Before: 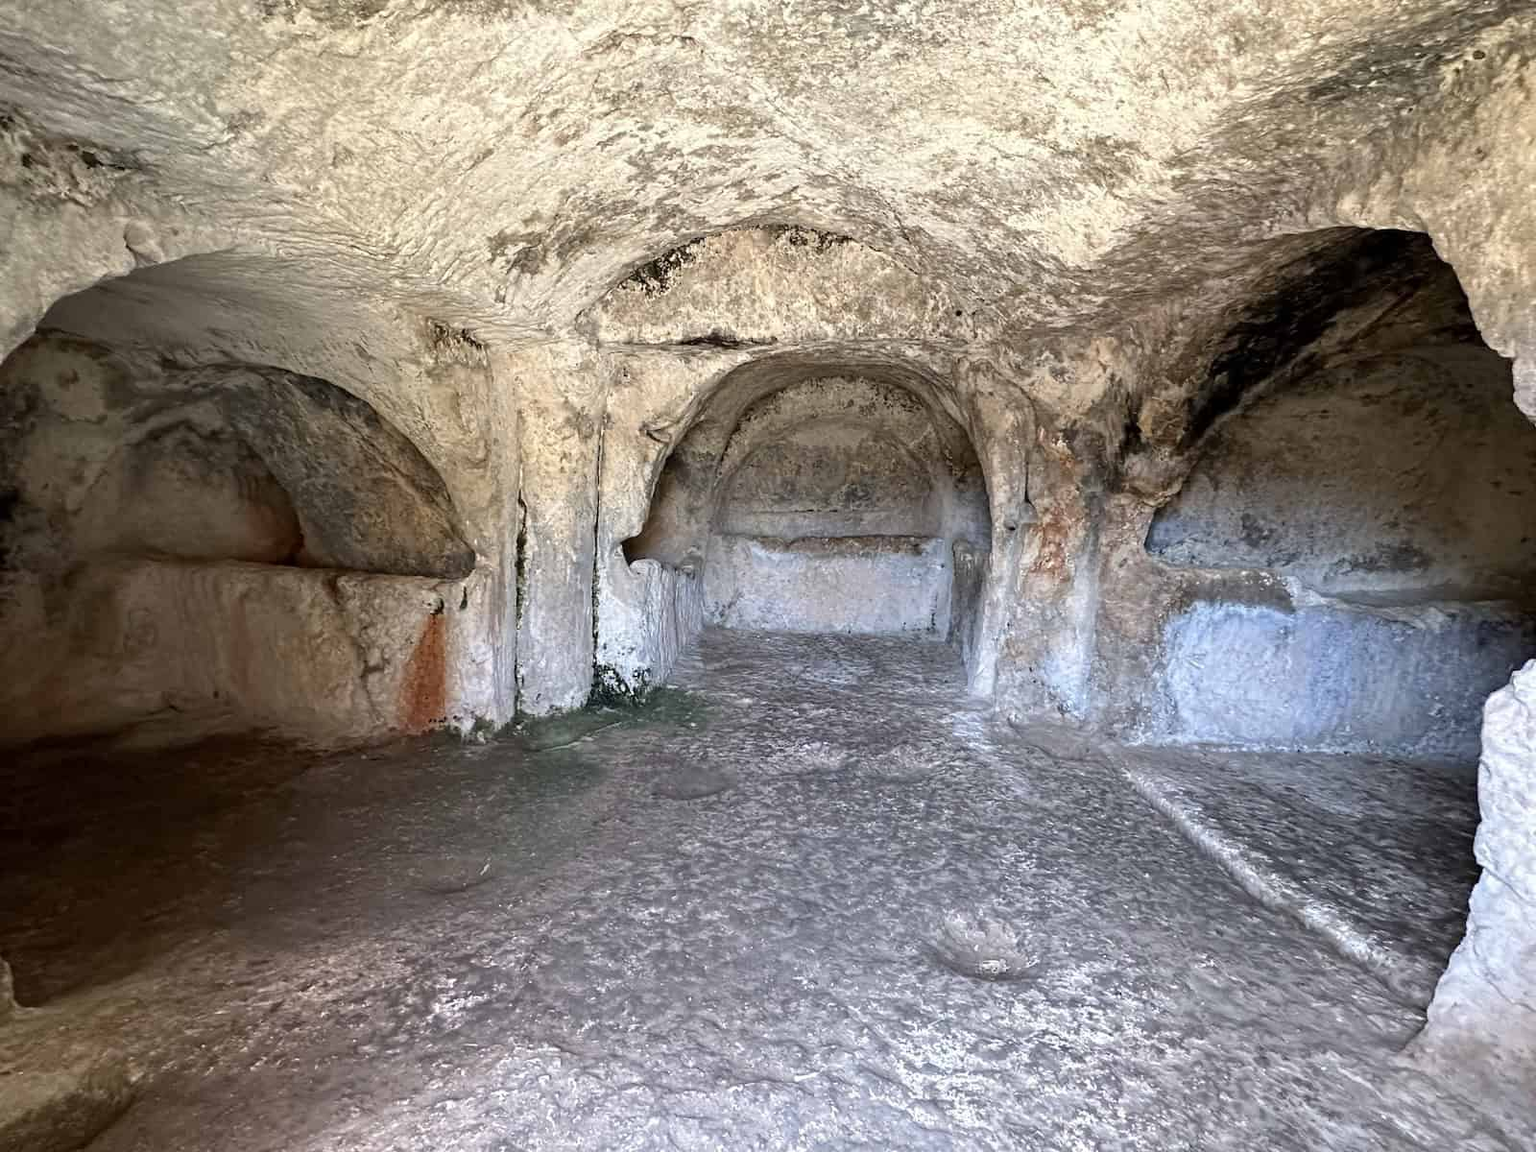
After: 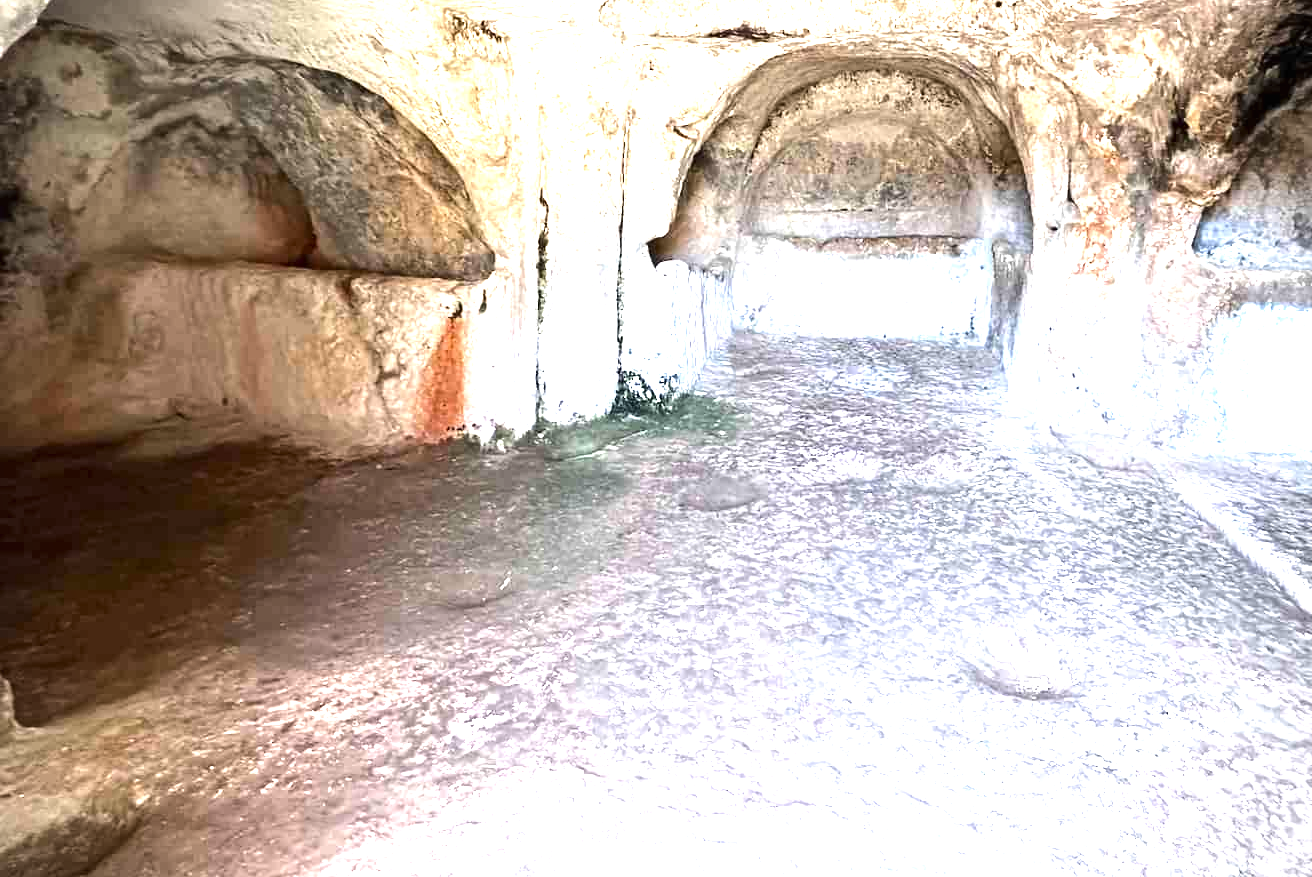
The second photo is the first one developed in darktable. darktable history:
exposure: black level correction 0, exposure 1.584 EV, compensate highlight preservation false
tone equalizer: -8 EV -0.411 EV, -7 EV -0.427 EV, -6 EV -0.336 EV, -5 EV -0.248 EV, -3 EV 0.198 EV, -2 EV 0.328 EV, -1 EV 0.374 EV, +0 EV 0.389 EV, edges refinement/feathering 500, mask exposure compensation -1.57 EV, preserve details no
crop: top 26.849%, right 17.977%
vignetting: fall-off start 91.39%, unbound false
